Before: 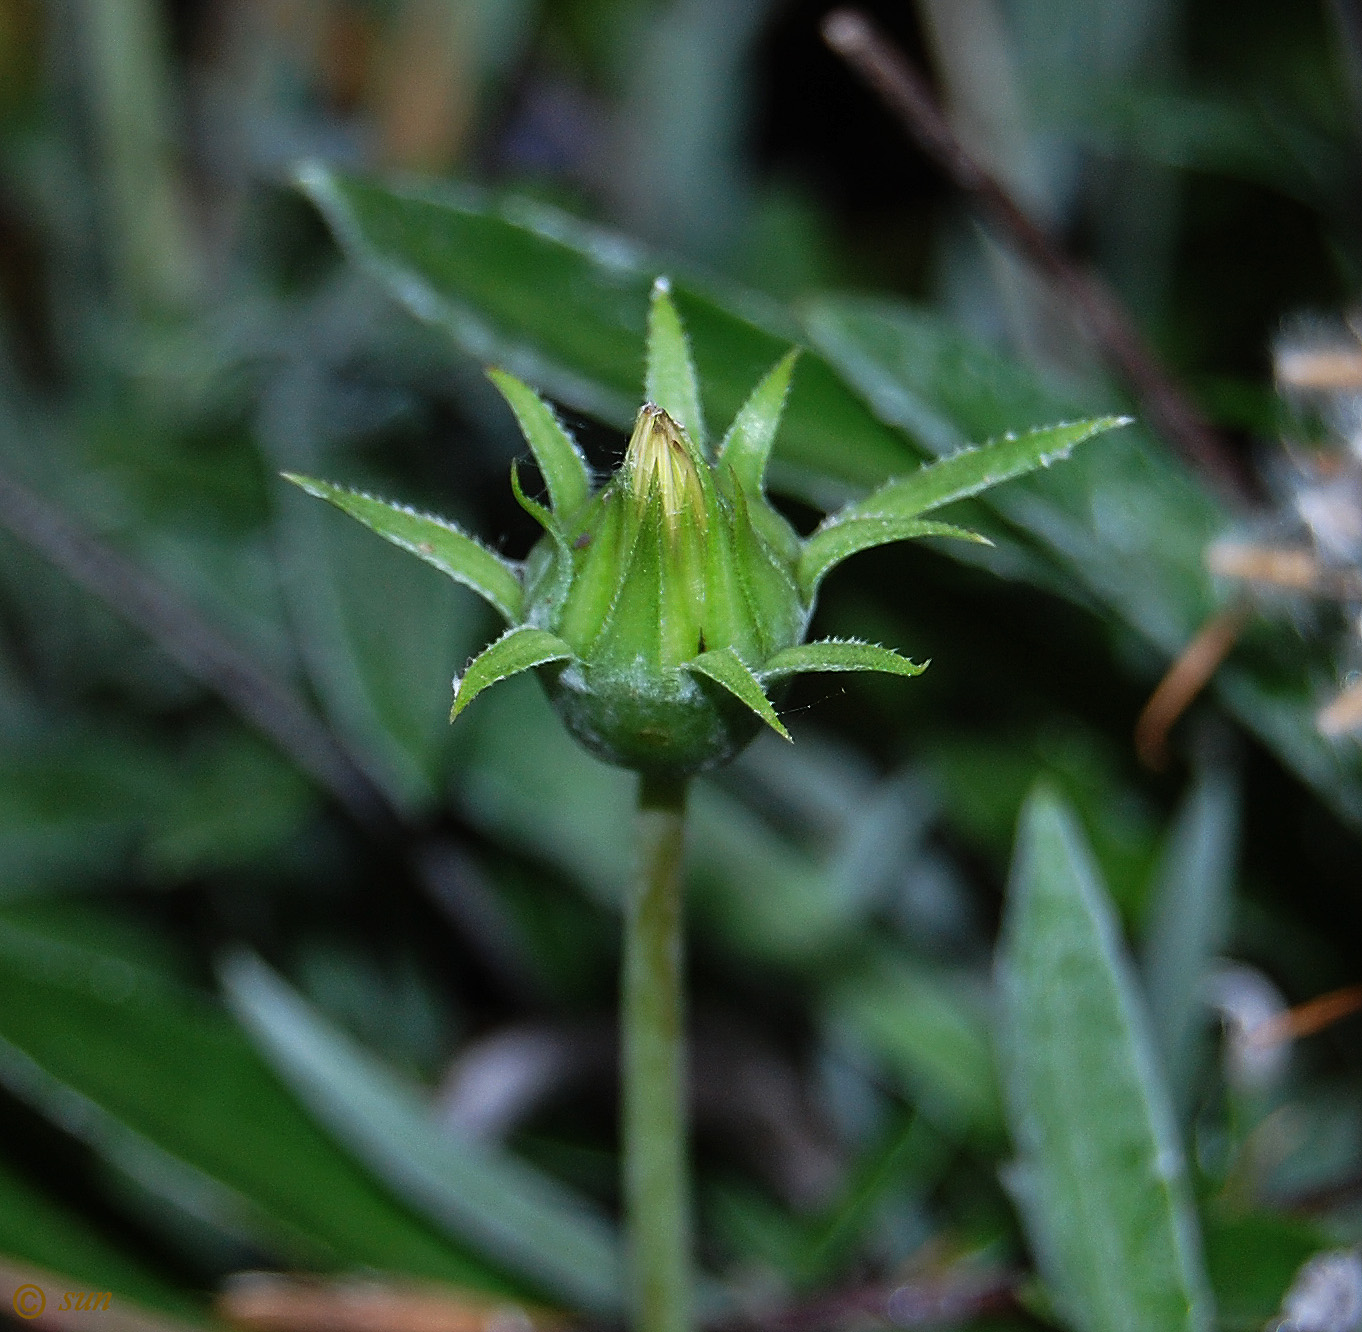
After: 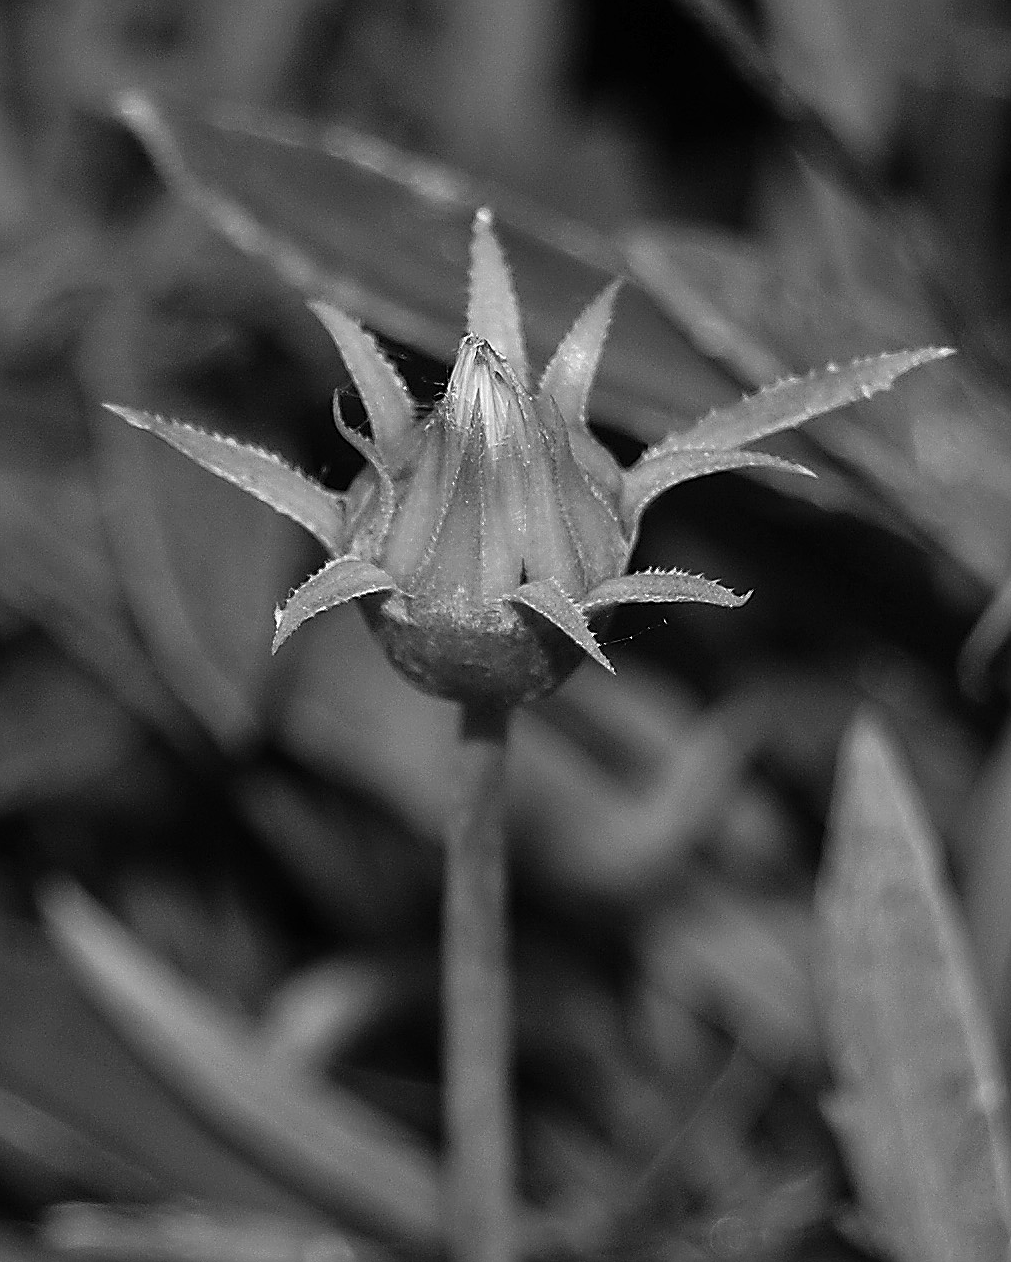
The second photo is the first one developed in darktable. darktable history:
crop and rotate: left 13.15%, top 5.251%, right 12.609%
sharpen: on, module defaults
monochrome: on, module defaults
